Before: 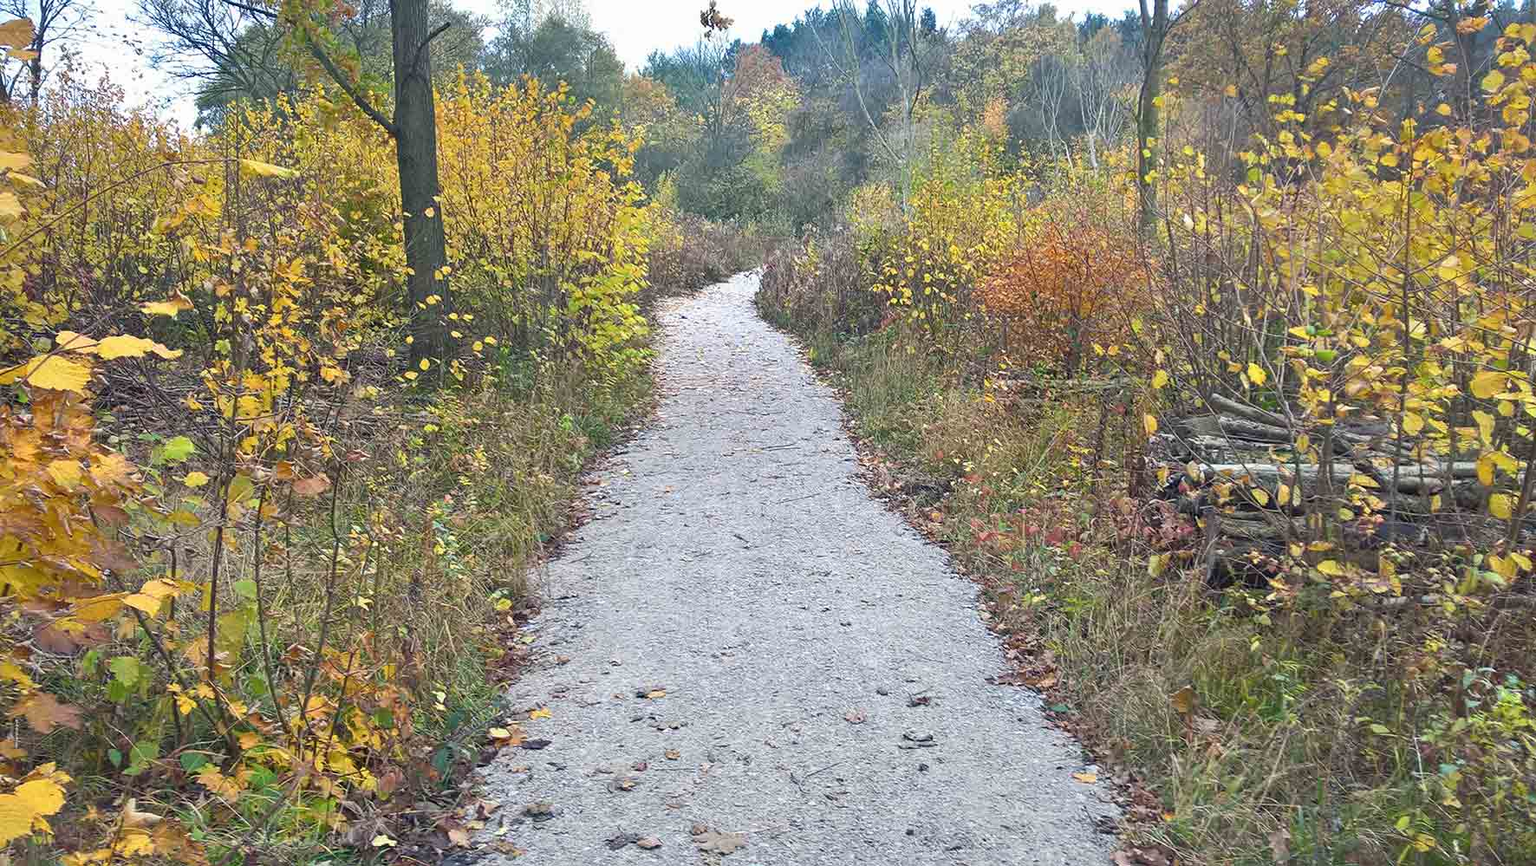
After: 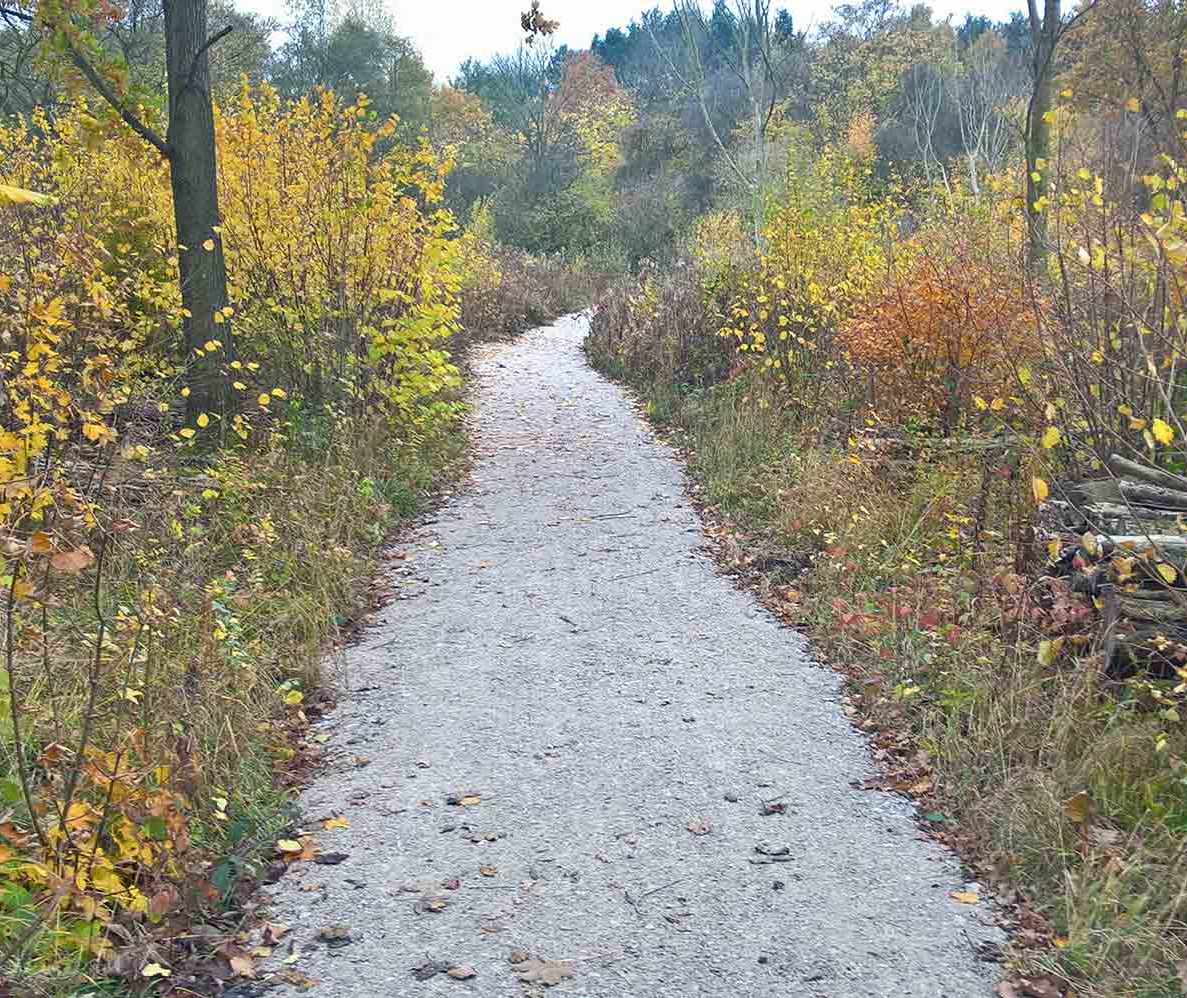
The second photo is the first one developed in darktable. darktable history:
color correction: highlights a* -0.09, highlights b* 0.122
crop and rotate: left 16.248%, right 16.764%
